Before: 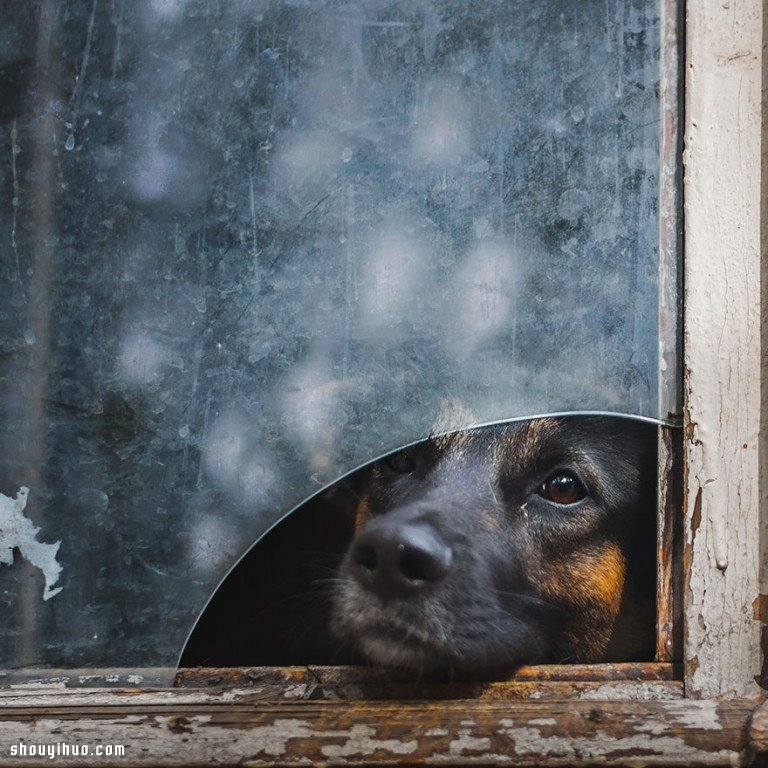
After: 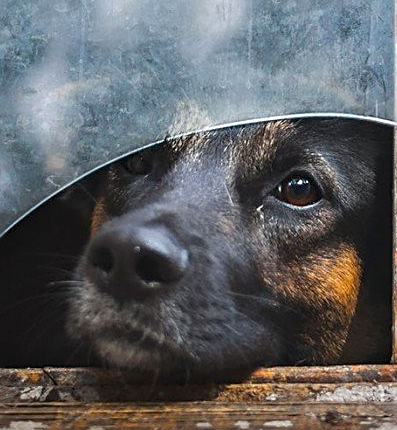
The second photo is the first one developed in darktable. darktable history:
exposure: exposure 0.29 EV, compensate highlight preservation false
sharpen: on, module defaults
crop: left 34.479%, top 38.822%, right 13.718%, bottom 5.172%
contrast equalizer: octaves 7, y [[0.6 ×6], [0.55 ×6], [0 ×6], [0 ×6], [0 ×6]], mix 0.15
